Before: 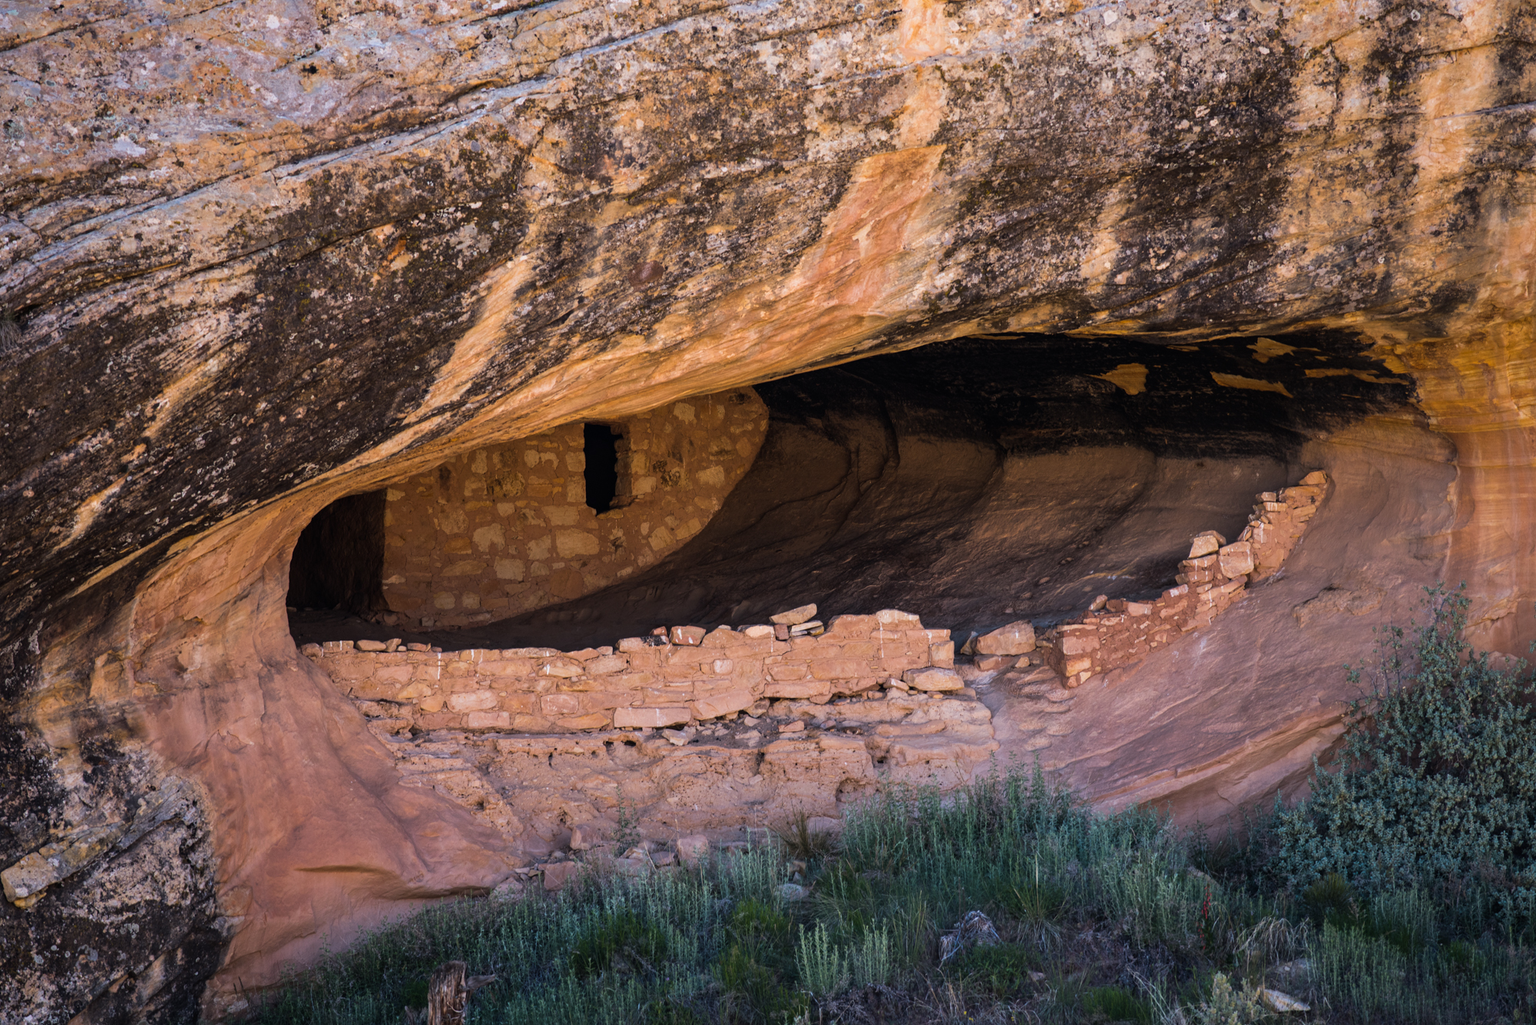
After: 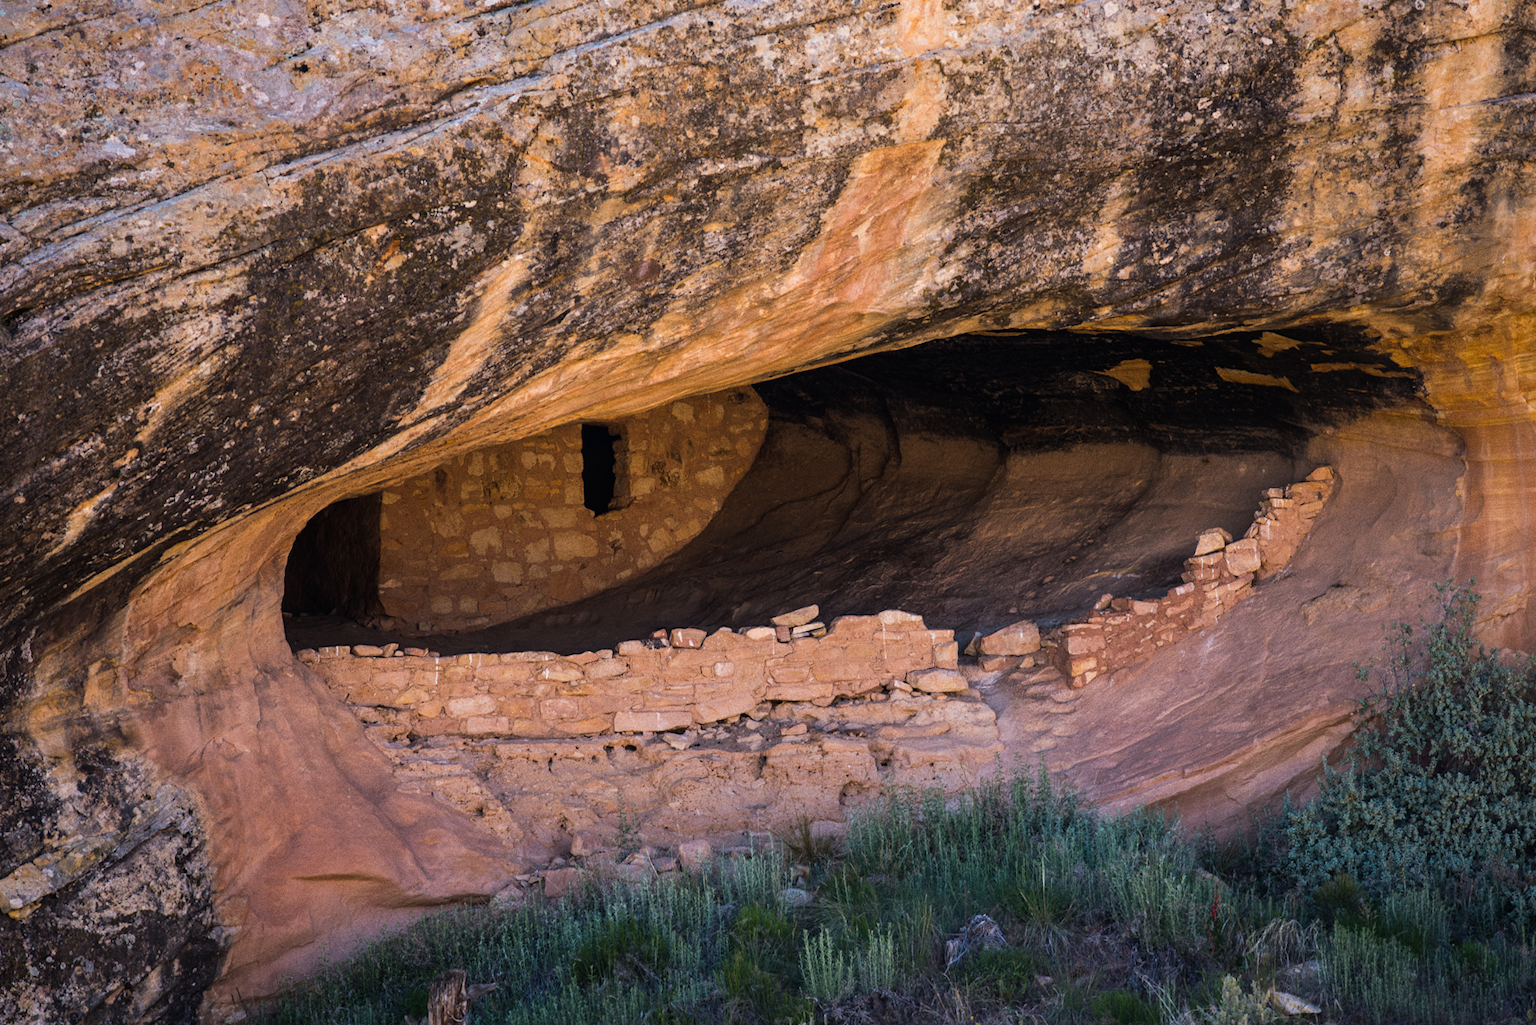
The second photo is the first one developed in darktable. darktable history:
color zones: curves: ch1 [(0, 0.469) (0.01, 0.469) (0.12, 0.446) (0.248, 0.469) (0.5, 0.5) (0.748, 0.5) (0.99, 0.469) (1, 0.469)]
rotate and perspective: rotation -0.45°, automatic cropping original format, crop left 0.008, crop right 0.992, crop top 0.012, crop bottom 0.988
grain: on, module defaults
color correction: highlights a* 0.816, highlights b* 2.78, saturation 1.1
